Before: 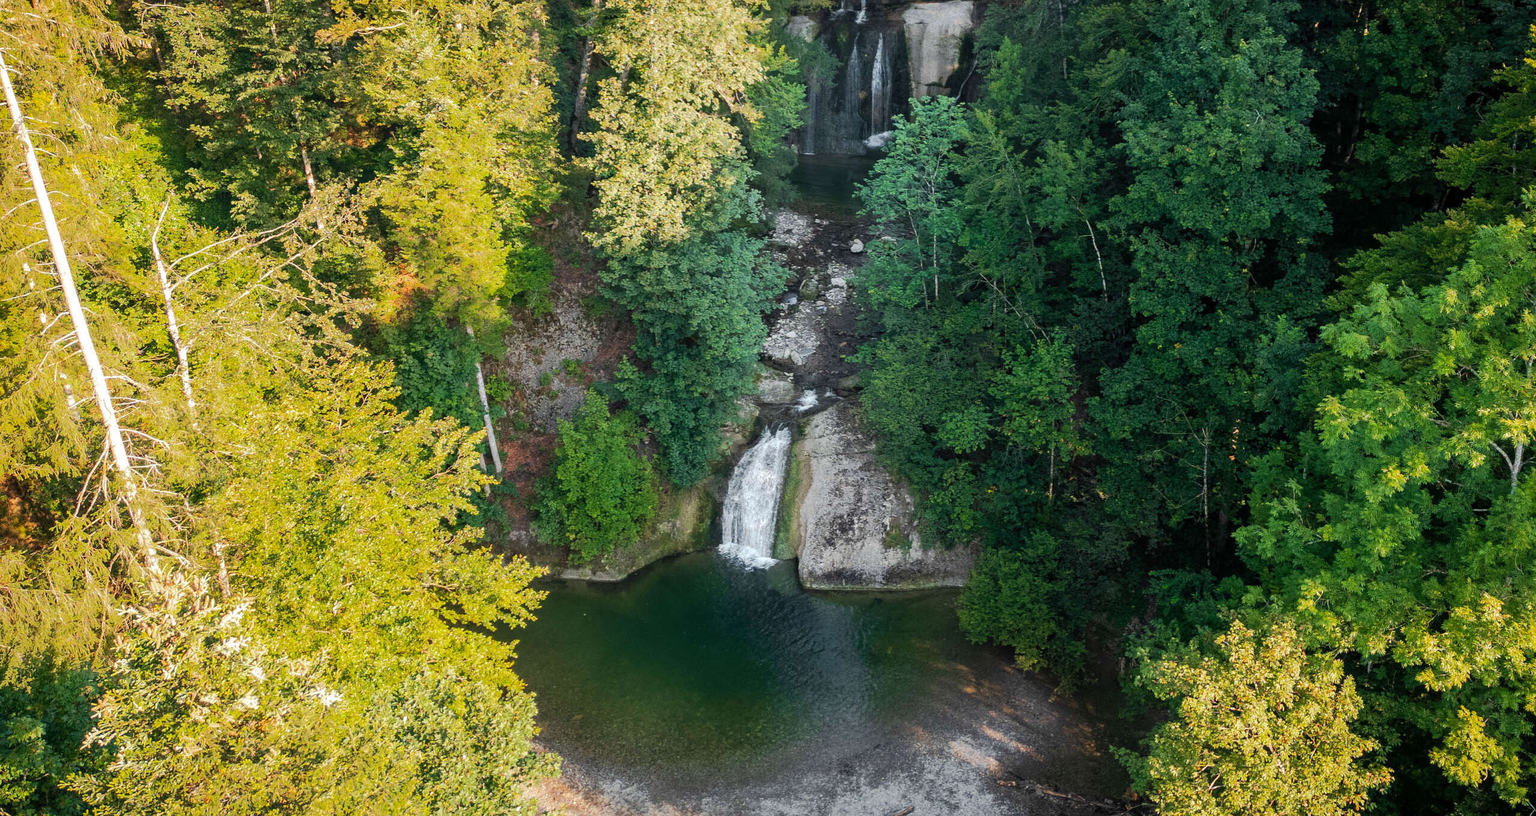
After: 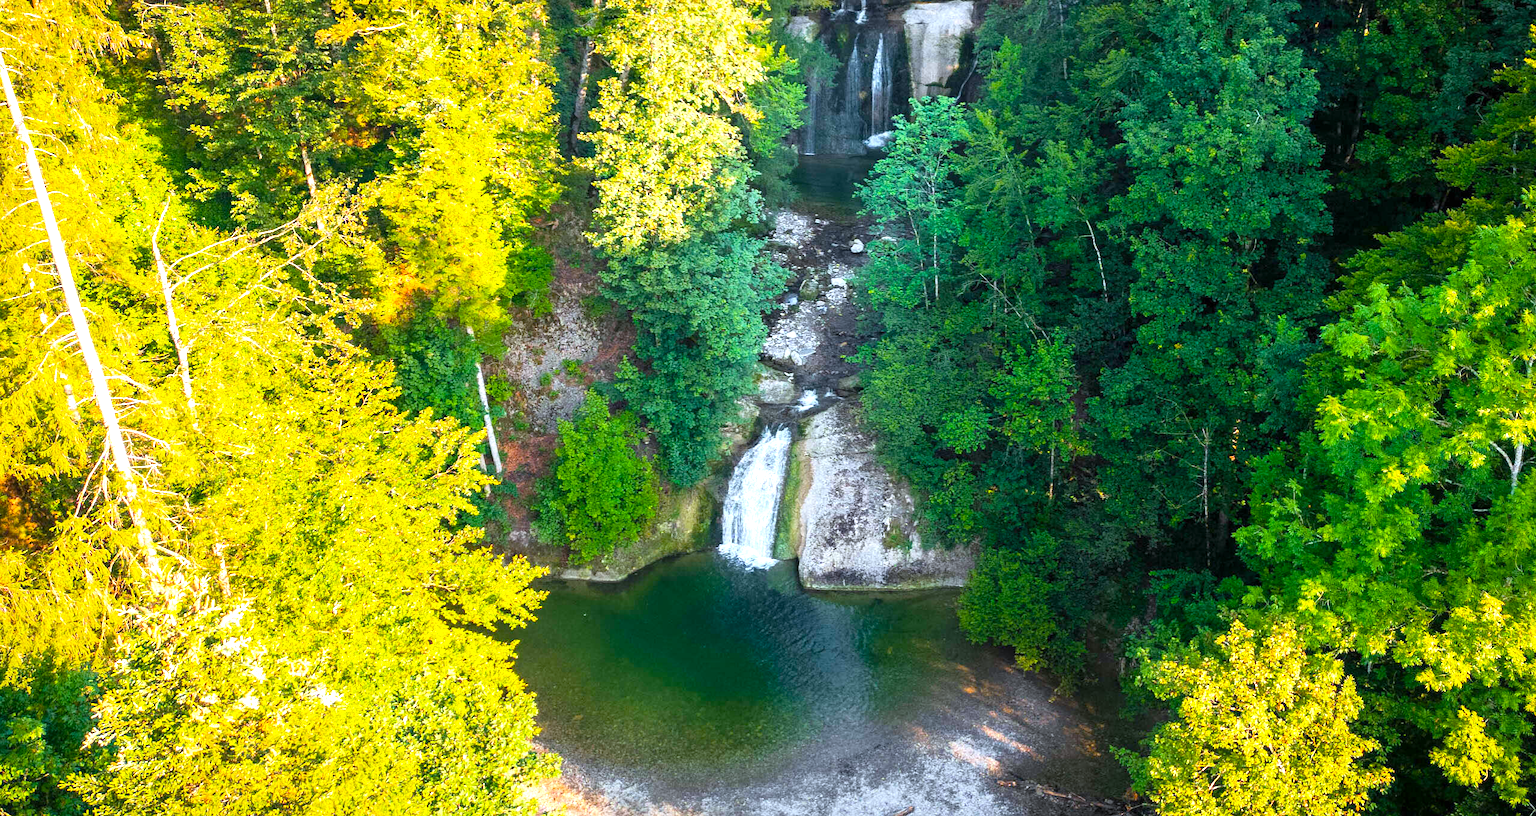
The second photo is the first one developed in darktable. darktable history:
color balance rgb: linear chroma grading › global chroma 10%, perceptual saturation grading › global saturation 30%, global vibrance 10%
white balance: red 0.967, blue 1.049
exposure: exposure 0.921 EV, compensate highlight preservation false
